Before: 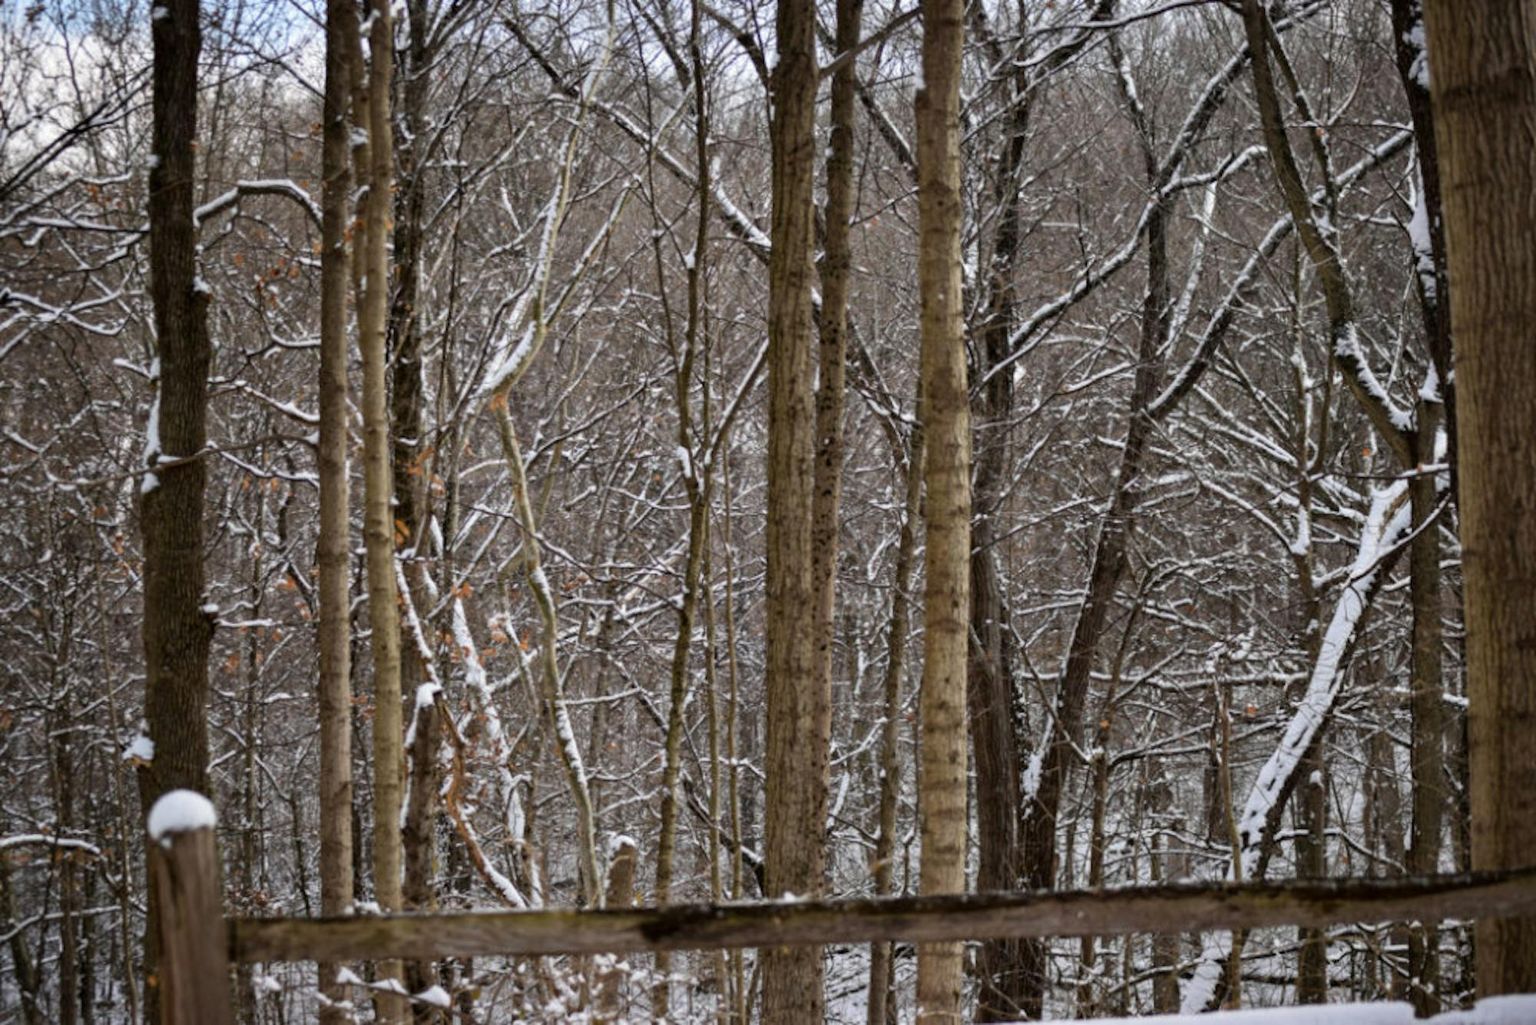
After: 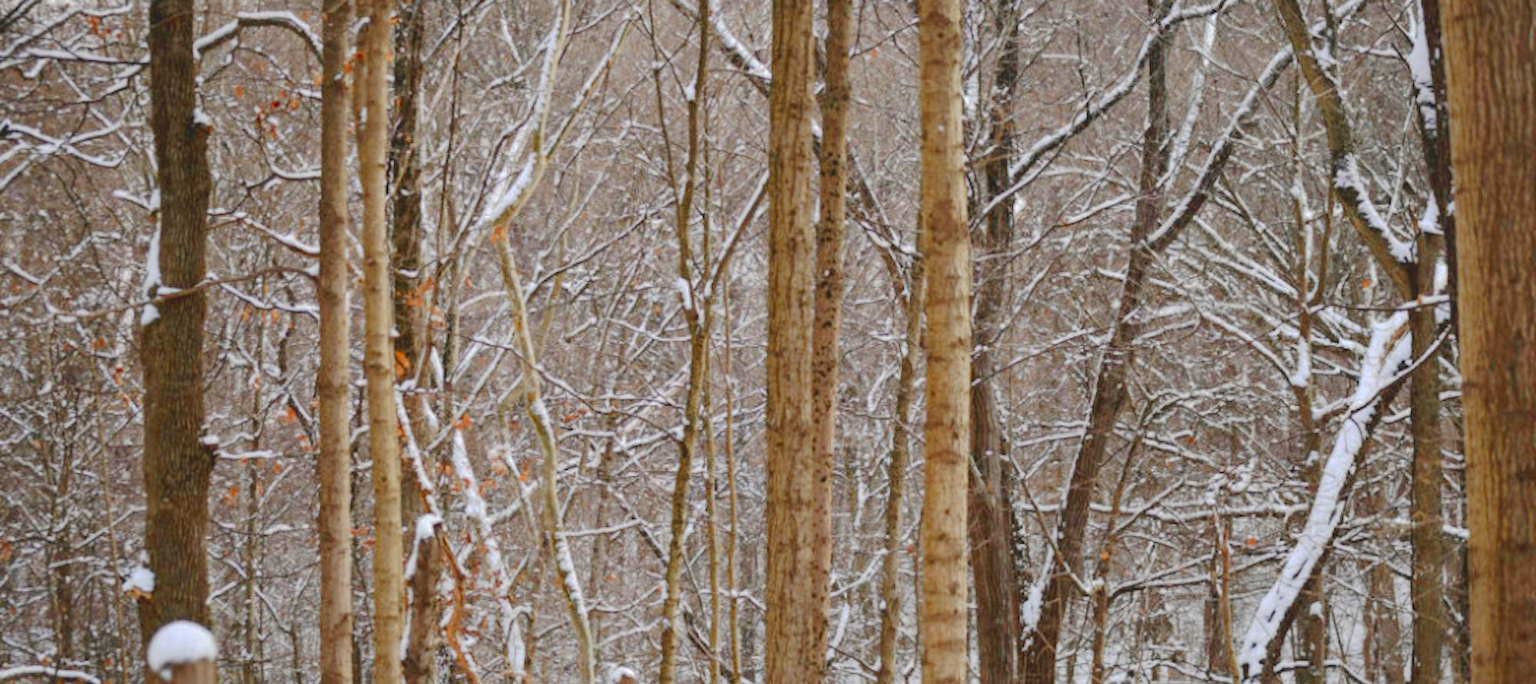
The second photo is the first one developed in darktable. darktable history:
base curve: curves: ch0 [(0, 0) (0.158, 0.273) (0.879, 0.895) (1, 1)], preserve colors none
color zones: curves: ch0 [(0, 0.363) (0.128, 0.373) (0.25, 0.5) (0.402, 0.407) (0.521, 0.525) (0.63, 0.559) (0.729, 0.662) (0.867, 0.471)]; ch1 [(0, 0.515) (0.136, 0.618) (0.25, 0.5) (0.378, 0) (0.516, 0) (0.622, 0.593) (0.737, 0.819) (0.87, 0.593)]; ch2 [(0, 0.529) (0.128, 0.471) (0.282, 0.451) (0.386, 0.662) (0.516, 0.525) (0.633, 0.554) (0.75, 0.62) (0.875, 0.441)]
tone curve: curves: ch0 [(0, 0) (0.003, 0.032) (0.011, 0.04) (0.025, 0.058) (0.044, 0.084) (0.069, 0.107) (0.1, 0.13) (0.136, 0.158) (0.177, 0.193) (0.224, 0.236) (0.277, 0.283) (0.335, 0.335) (0.399, 0.399) (0.468, 0.467) (0.543, 0.533) (0.623, 0.612) (0.709, 0.698) (0.801, 0.776) (0.898, 0.848) (1, 1)], preserve colors none
crop: top 16.475%, bottom 16.706%
exposure: black level correction 0.001, exposure 0.498 EV, compensate exposure bias true, compensate highlight preservation false
contrast brightness saturation: contrast -0.21, saturation 0.187
